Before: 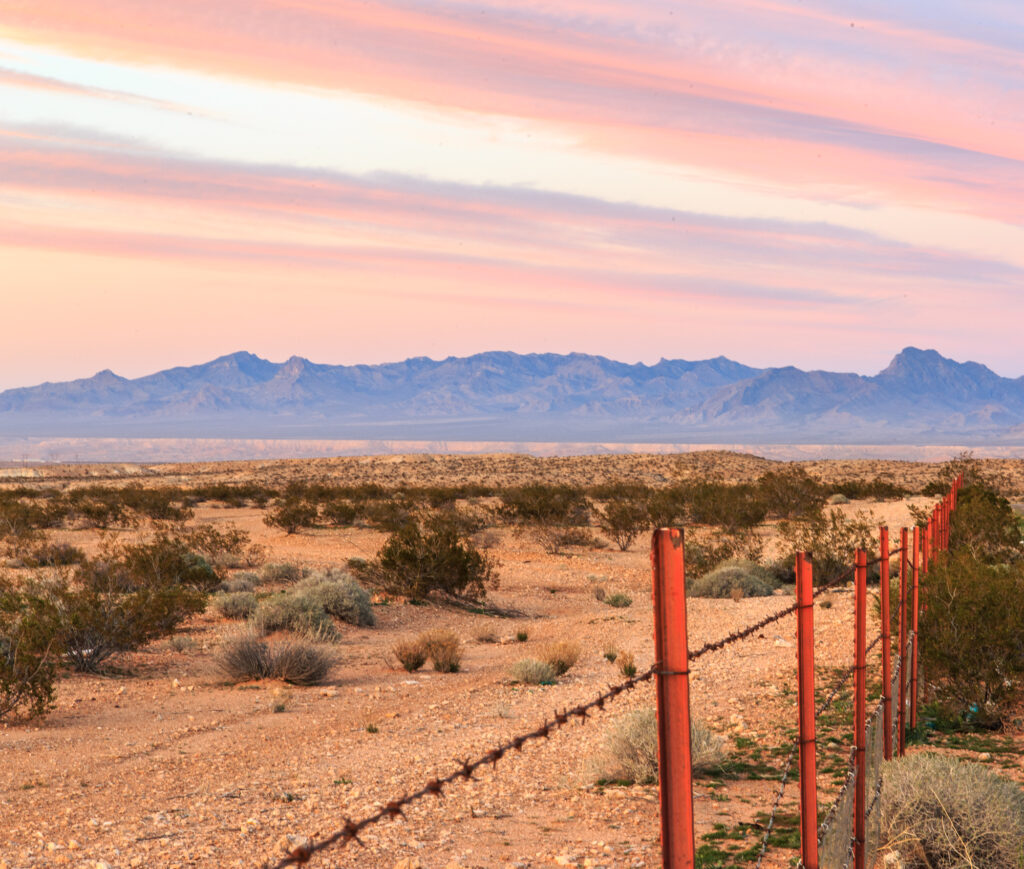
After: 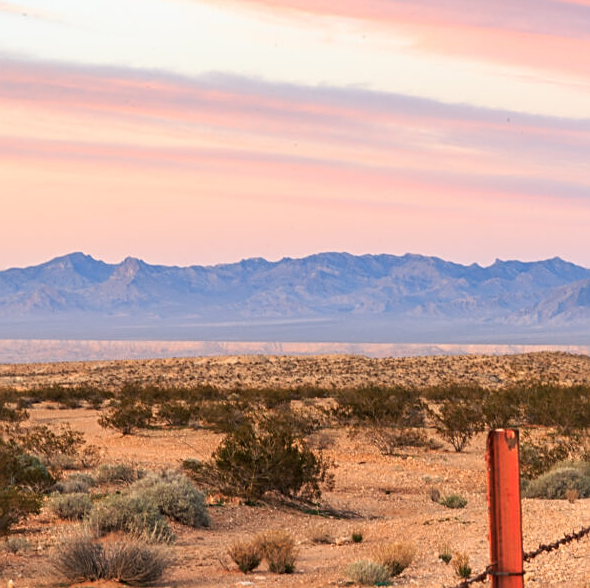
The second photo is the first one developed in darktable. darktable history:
sharpen: on, module defaults
crop: left 16.2%, top 11.436%, right 26.181%, bottom 20.835%
